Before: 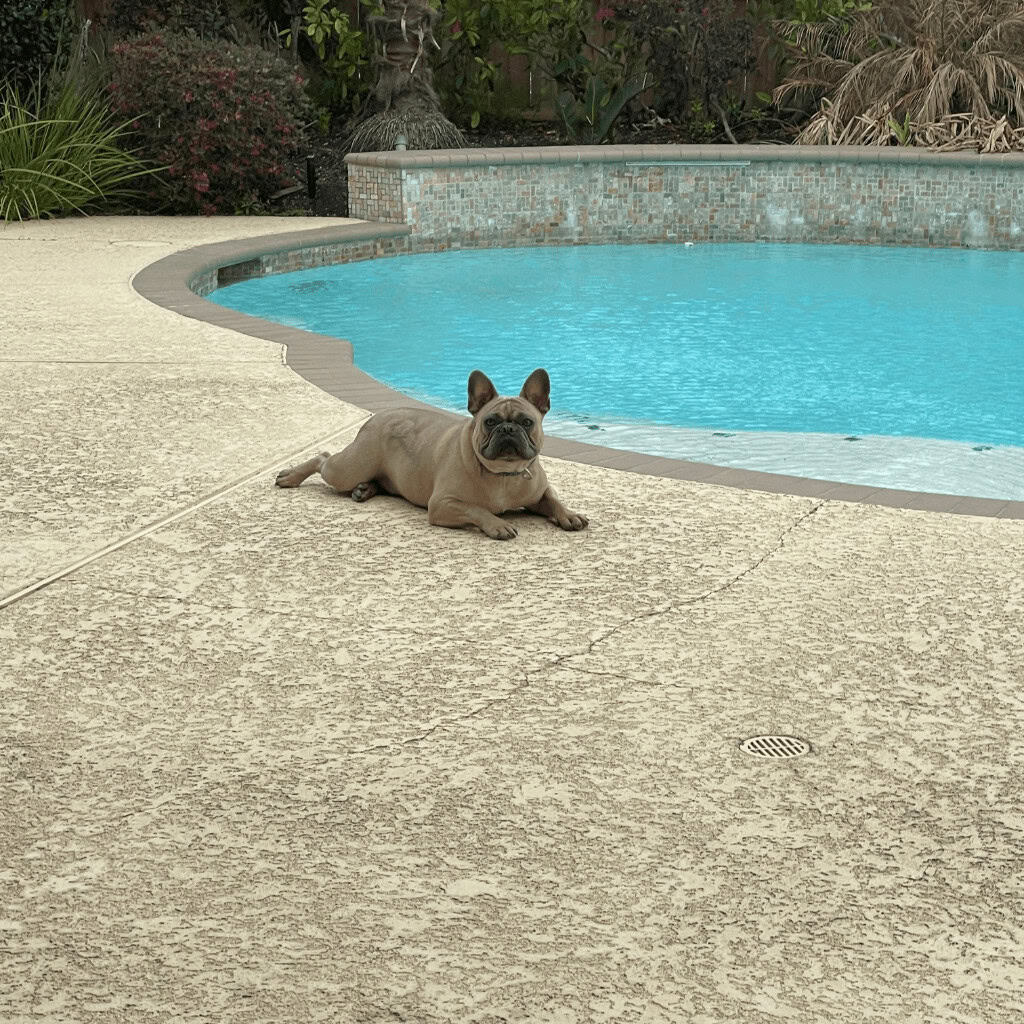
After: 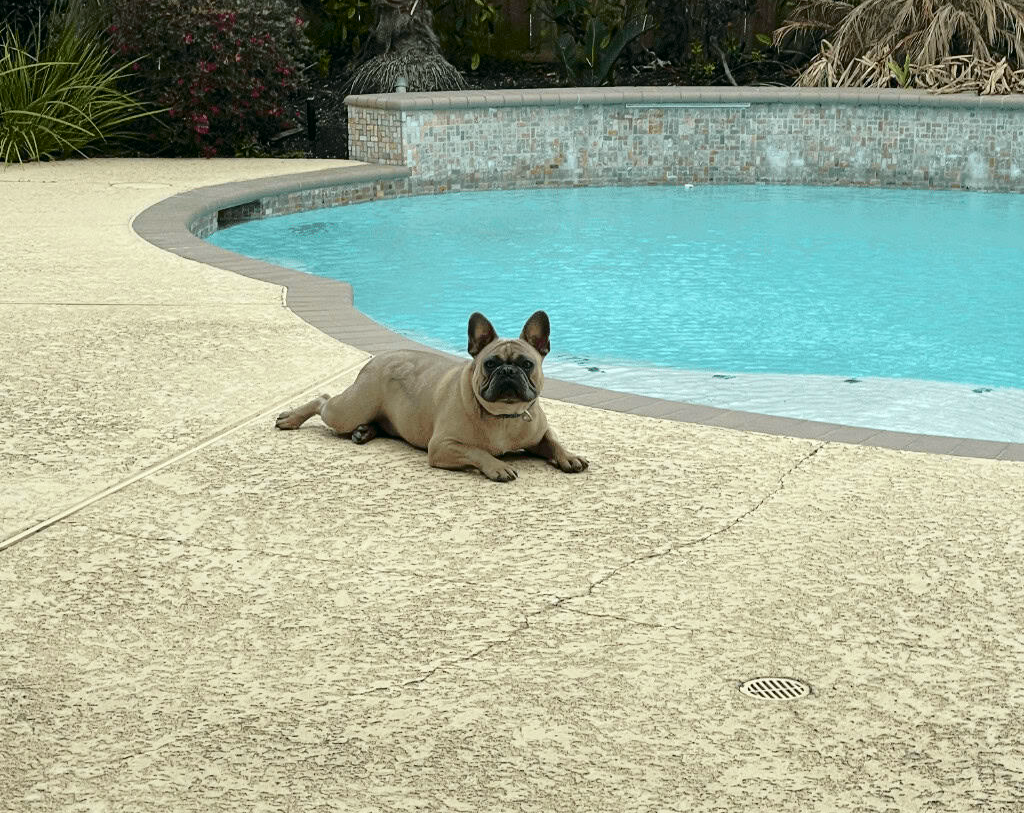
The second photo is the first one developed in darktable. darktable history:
tone curve: curves: ch0 [(0, 0) (0.081, 0.044) (0.192, 0.125) (0.283, 0.238) (0.416, 0.449) (0.495, 0.524) (0.686, 0.743) (0.826, 0.865) (0.978, 0.988)]; ch1 [(0, 0) (0.161, 0.092) (0.35, 0.33) (0.392, 0.392) (0.427, 0.426) (0.479, 0.472) (0.505, 0.497) (0.521, 0.514) (0.547, 0.568) (0.579, 0.597) (0.625, 0.627) (0.678, 0.733) (1, 1)]; ch2 [(0, 0) (0.346, 0.362) (0.404, 0.427) (0.502, 0.495) (0.531, 0.523) (0.549, 0.554) (0.582, 0.596) (0.629, 0.642) (0.717, 0.678) (1, 1)], color space Lab, independent channels, preserve colors none
crop and rotate: top 5.667%, bottom 14.937%
